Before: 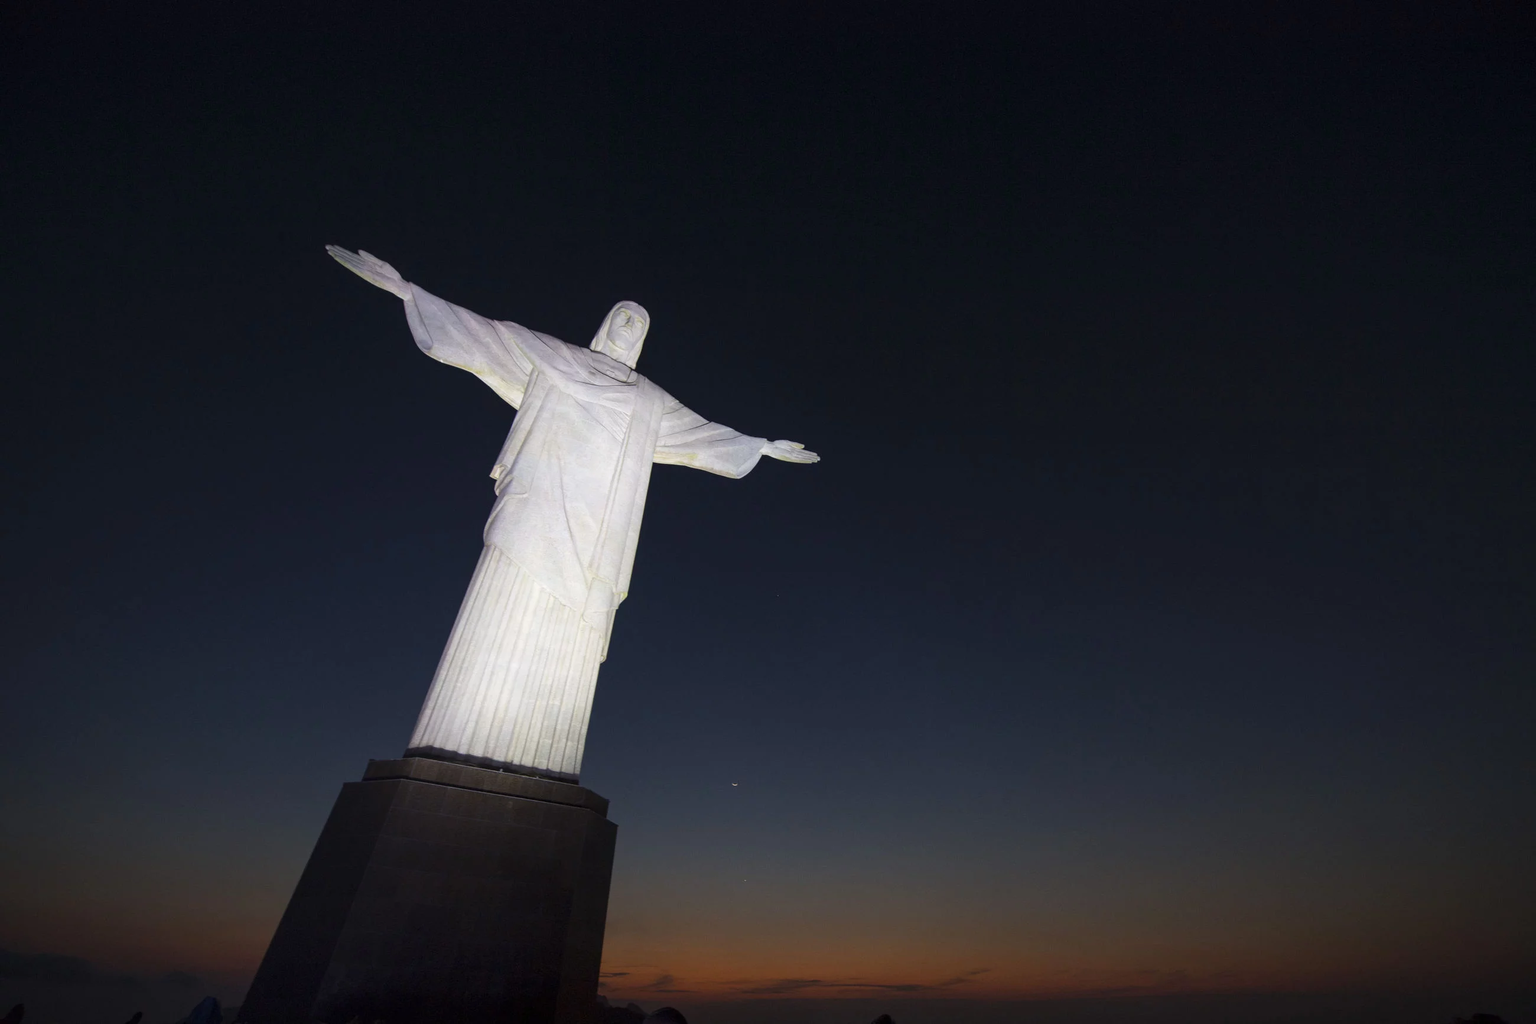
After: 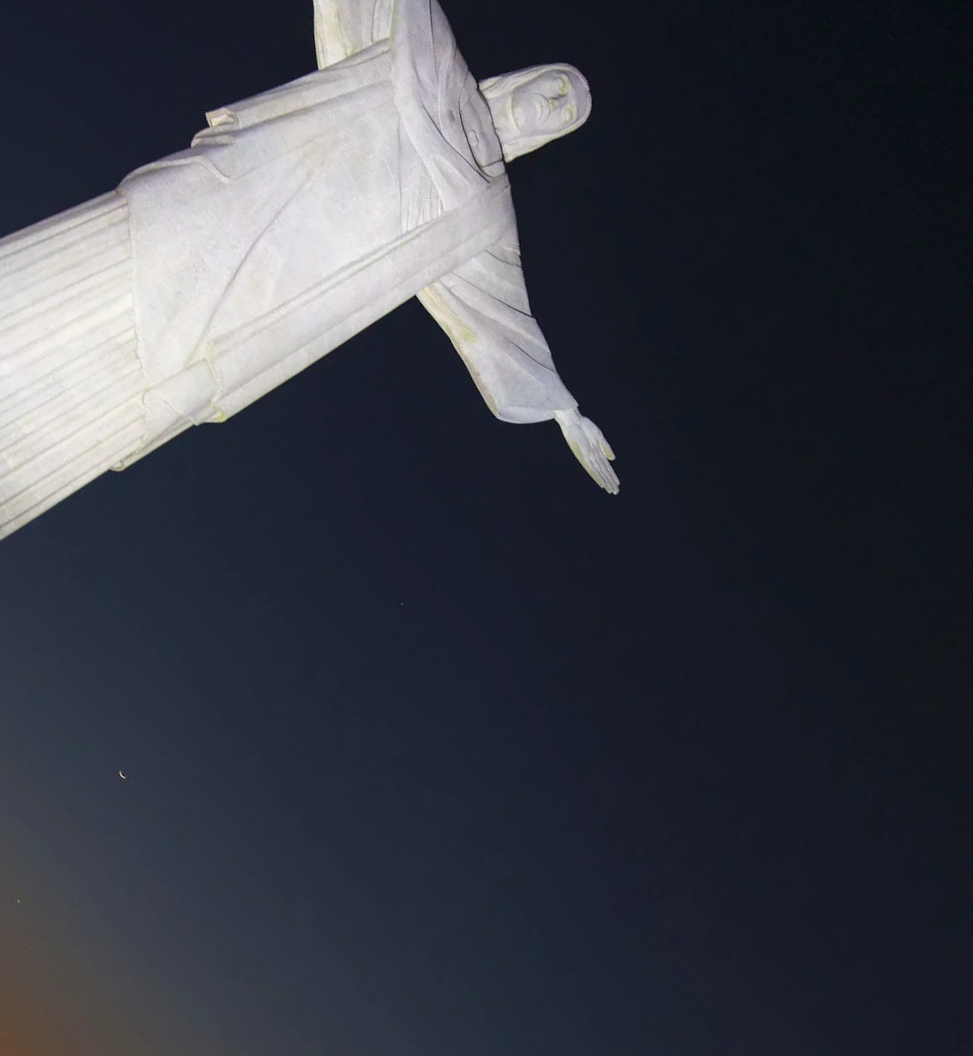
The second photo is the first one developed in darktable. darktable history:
crop and rotate: angle -45.68°, top 16.618%, right 0.937%, bottom 11.722%
